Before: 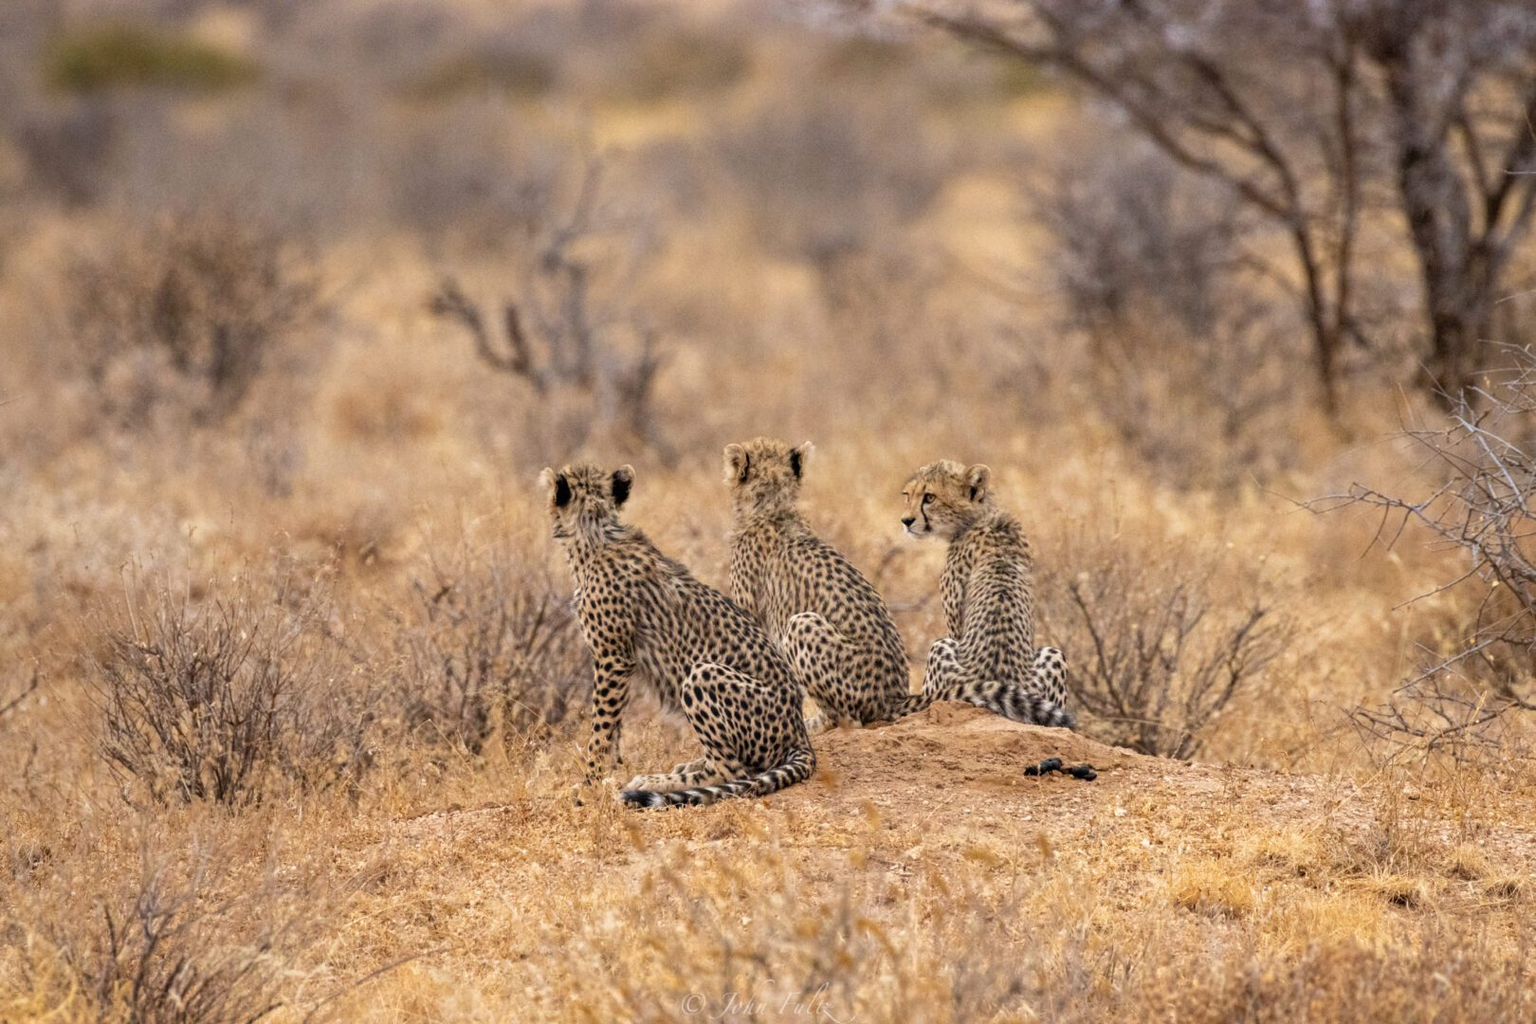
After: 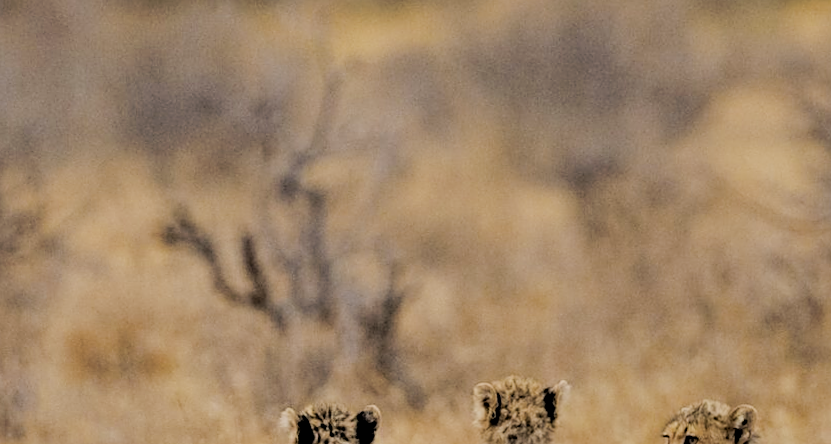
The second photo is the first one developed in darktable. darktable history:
crop: left 15.306%, top 9.065%, right 30.789%, bottom 48.638%
filmic rgb: black relative exposure -3.21 EV, white relative exposure 7.02 EV, hardness 1.46, contrast 1.35
sharpen: on, module defaults
tone equalizer: -8 EV 0.06 EV, smoothing diameter 25%, edges refinement/feathering 10, preserve details guided filter
tone curve: curves: ch0 [(0, 0) (0.003, 0.003) (0.011, 0.015) (0.025, 0.031) (0.044, 0.056) (0.069, 0.083) (0.1, 0.113) (0.136, 0.145) (0.177, 0.184) (0.224, 0.225) (0.277, 0.275) (0.335, 0.327) (0.399, 0.385) (0.468, 0.447) (0.543, 0.528) (0.623, 0.611) (0.709, 0.703) (0.801, 0.802) (0.898, 0.902) (1, 1)], preserve colors none
shadows and highlights: white point adjustment 0.1, highlights -70, soften with gaussian
color contrast: green-magenta contrast 0.8, blue-yellow contrast 1.1, unbound 0
rotate and perspective: rotation 0.074°, lens shift (vertical) 0.096, lens shift (horizontal) -0.041, crop left 0.043, crop right 0.952, crop top 0.024, crop bottom 0.979
